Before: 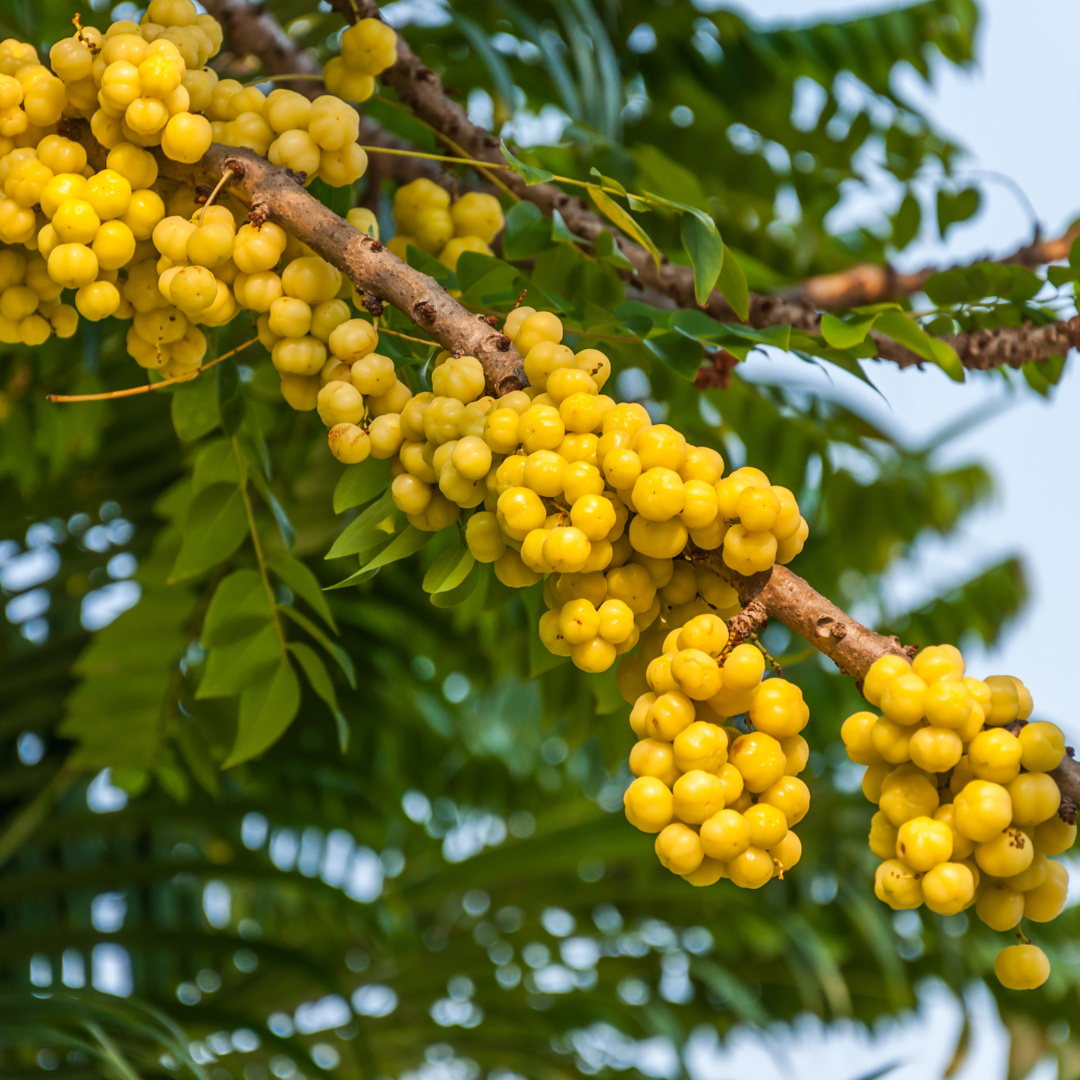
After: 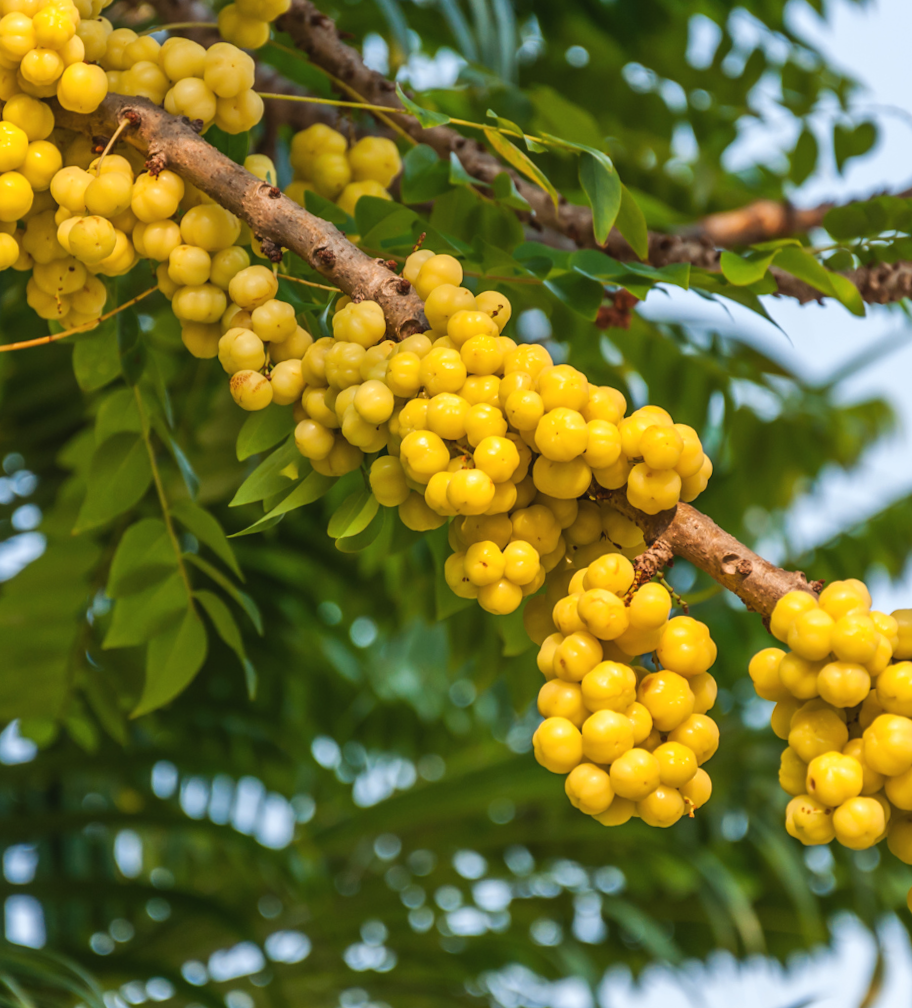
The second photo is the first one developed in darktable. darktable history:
rotate and perspective: rotation -1.17°, automatic cropping off
crop: left 9.807%, top 6.259%, right 7.334%, bottom 2.177%
exposure: black level correction -0.003, exposure 0.04 EV
